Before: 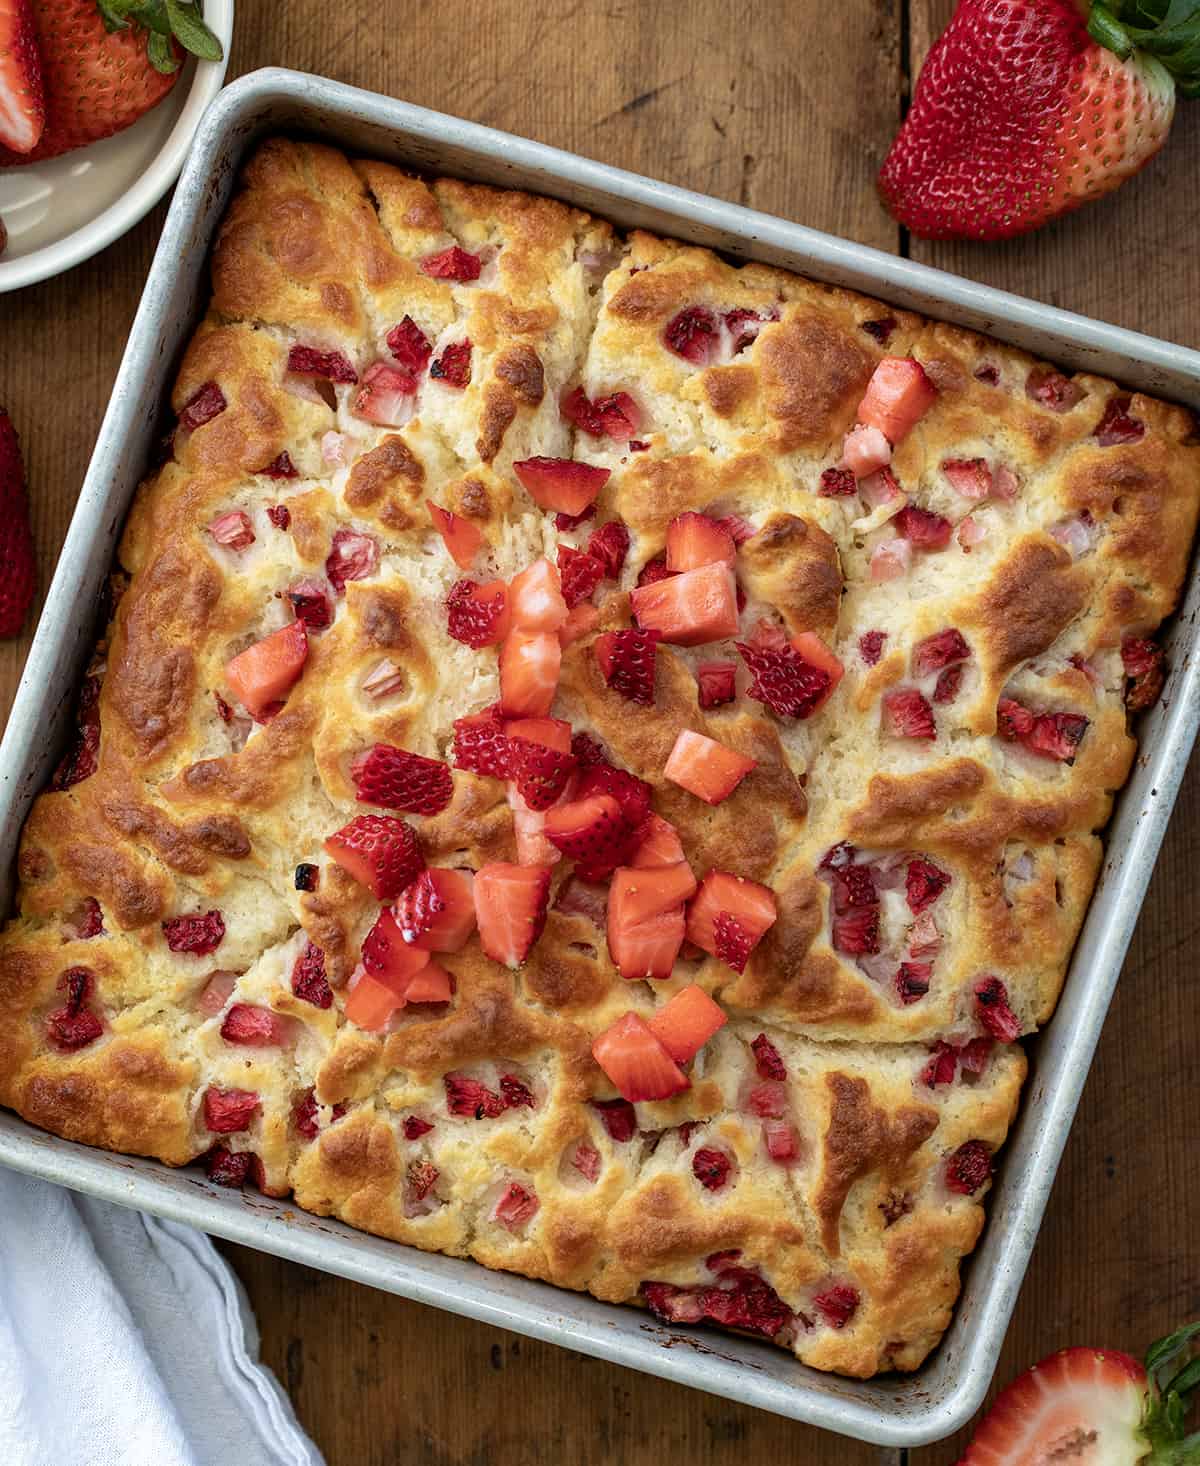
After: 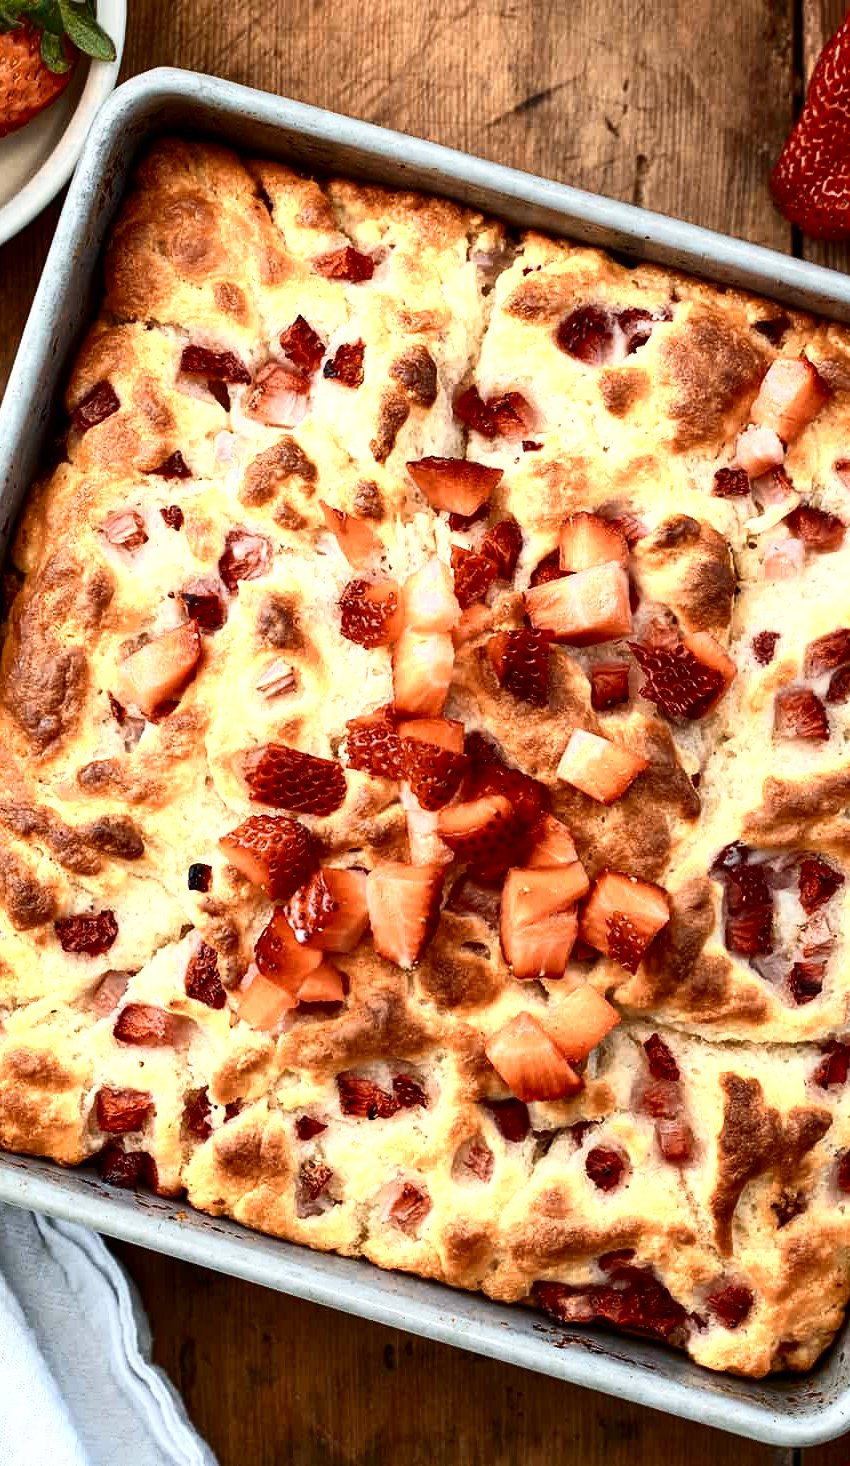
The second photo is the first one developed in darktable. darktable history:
crop and rotate: left 8.932%, right 20.158%
contrast brightness saturation: contrast 0.292
exposure: exposure -0.071 EV, compensate highlight preservation false
color zones: curves: ch0 [(0.018, 0.548) (0.197, 0.654) (0.425, 0.447) (0.605, 0.658) (0.732, 0.579)]; ch1 [(0.105, 0.531) (0.224, 0.531) (0.386, 0.39) (0.618, 0.456) (0.732, 0.456) (0.956, 0.421)]; ch2 [(0.039, 0.583) (0.215, 0.465) (0.399, 0.544) (0.465, 0.548) (0.614, 0.447) (0.724, 0.43) (0.882, 0.623) (0.956, 0.632)]
